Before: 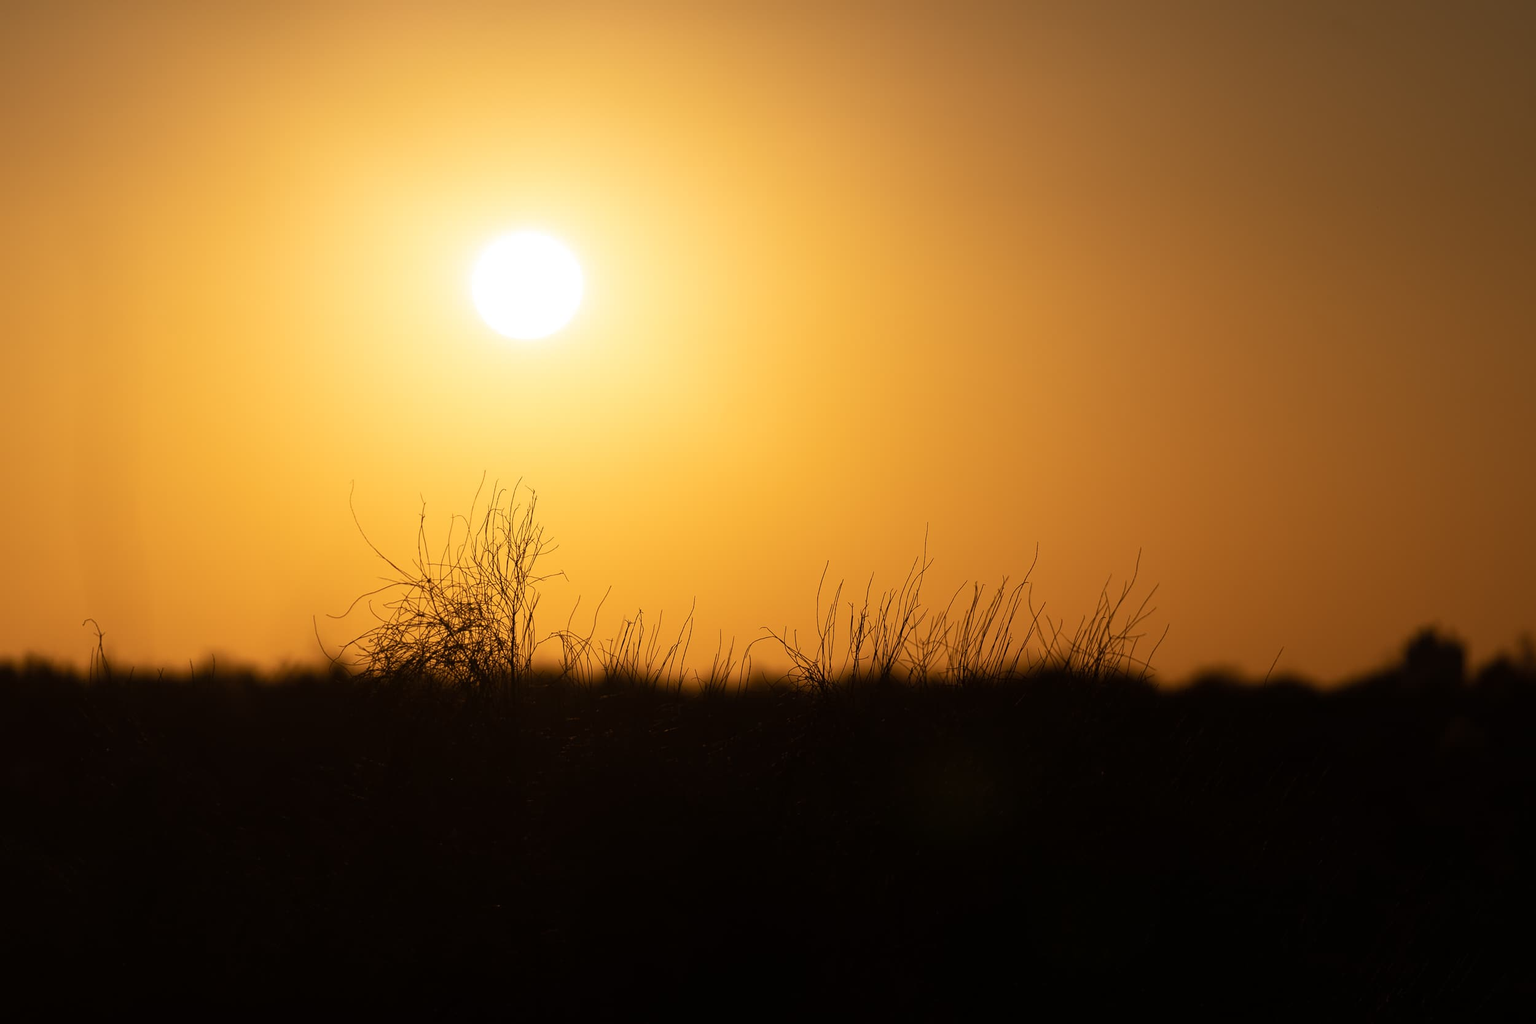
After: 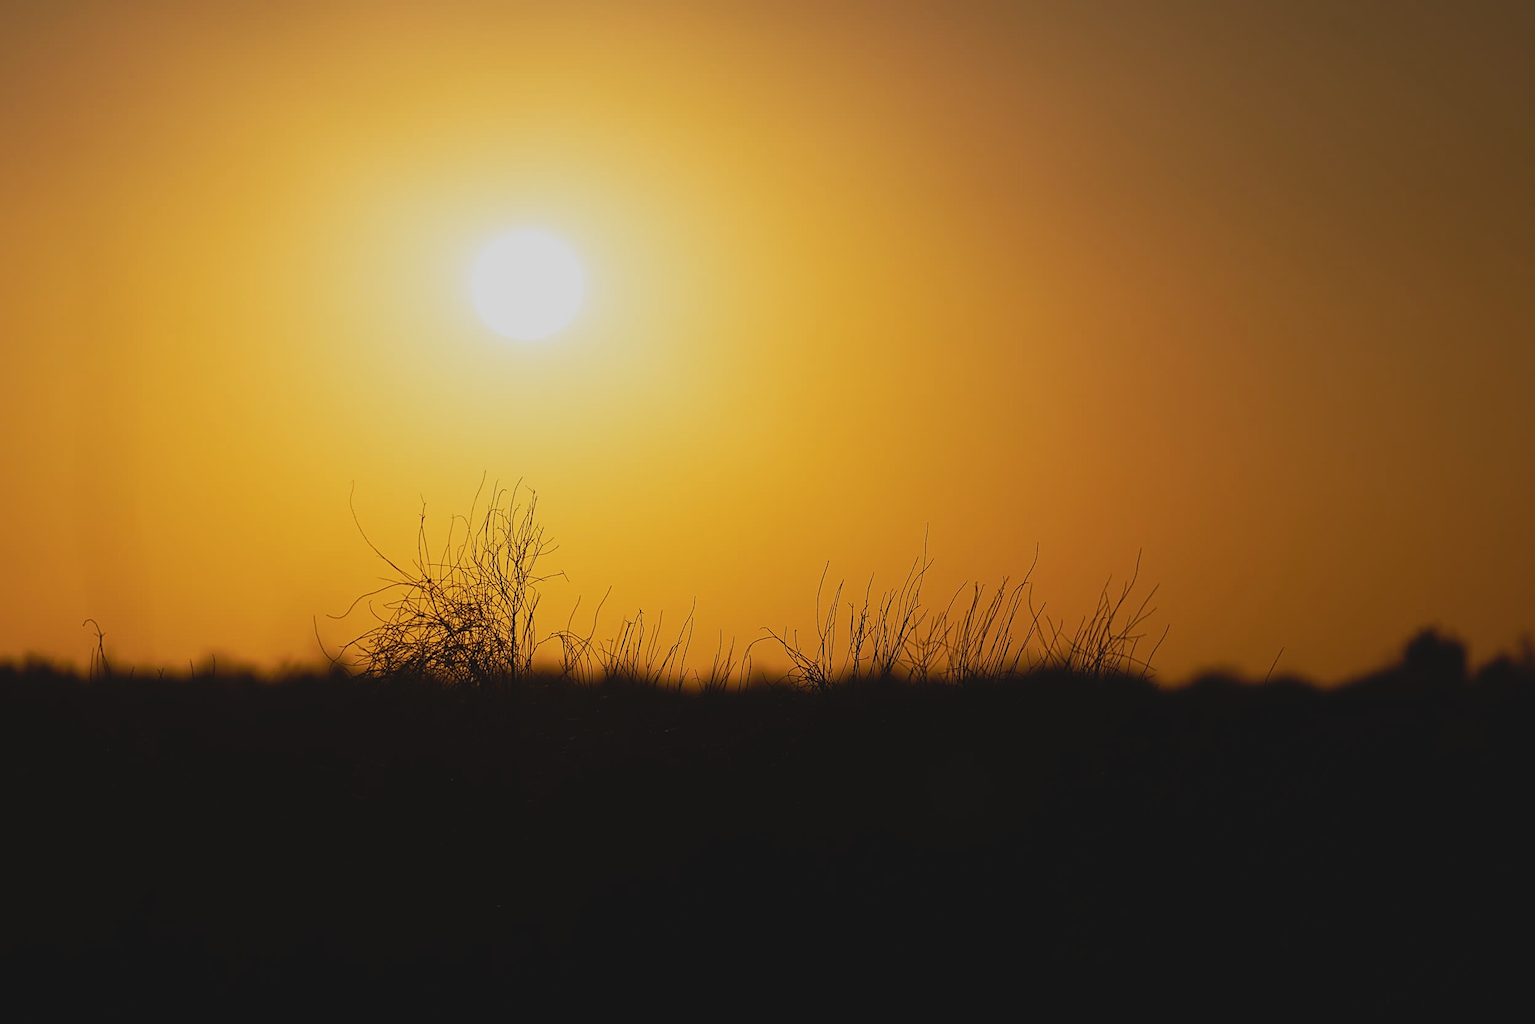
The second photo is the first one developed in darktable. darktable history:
sharpen: radius 2.136, amount 0.381, threshold 0.102
exposure: black level correction -0.017, exposure -1.109 EV, compensate highlight preservation false
color balance rgb: perceptual saturation grading › global saturation 9.671%, perceptual brilliance grading › global brilliance 2.617%, global vibrance 9.955%
contrast brightness saturation: saturation -0.068
tone curve: curves: ch0 [(0, 0.005) (0.103, 0.097) (0.18, 0.22) (0.4, 0.485) (0.5, 0.612) (0.668, 0.787) (0.823, 0.894) (1, 0.971)]; ch1 [(0, 0) (0.172, 0.123) (0.324, 0.253) (0.396, 0.388) (0.478, 0.461) (0.499, 0.498) (0.522, 0.528) (0.618, 0.649) (0.753, 0.821) (1, 1)]; ch2 [(0, 0) (0.411, 0.424) (0.496, 0.501) (0.515, 0.514) (0.555, 0.585) (0.641, 0.69) (1, 1)], preserve colors none
